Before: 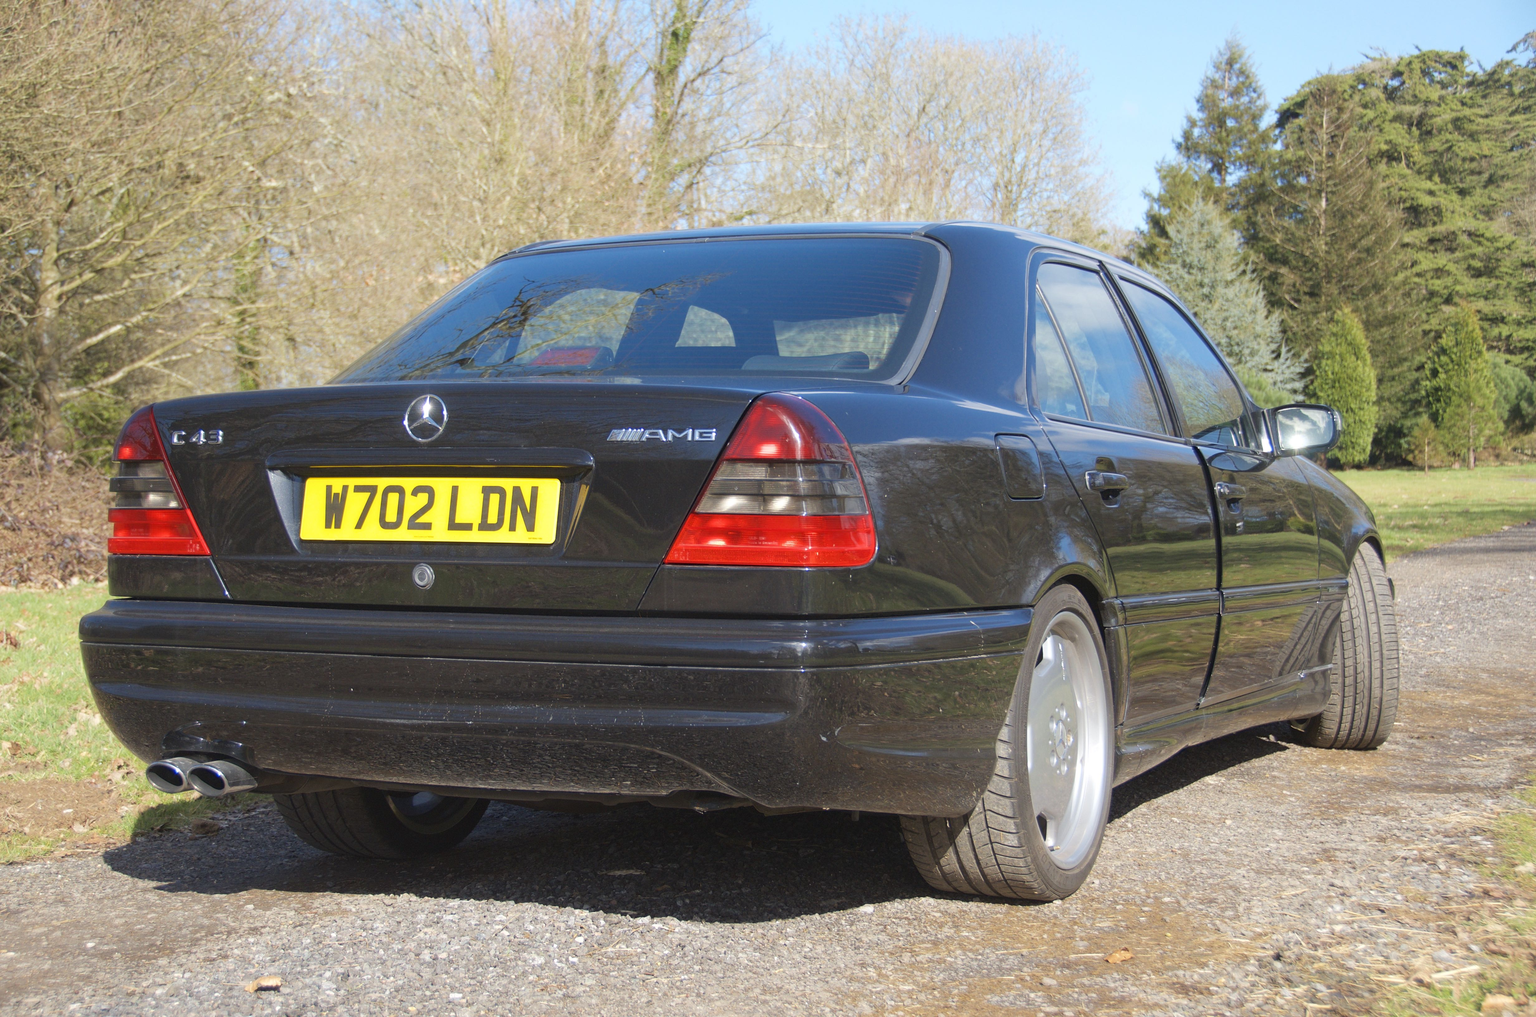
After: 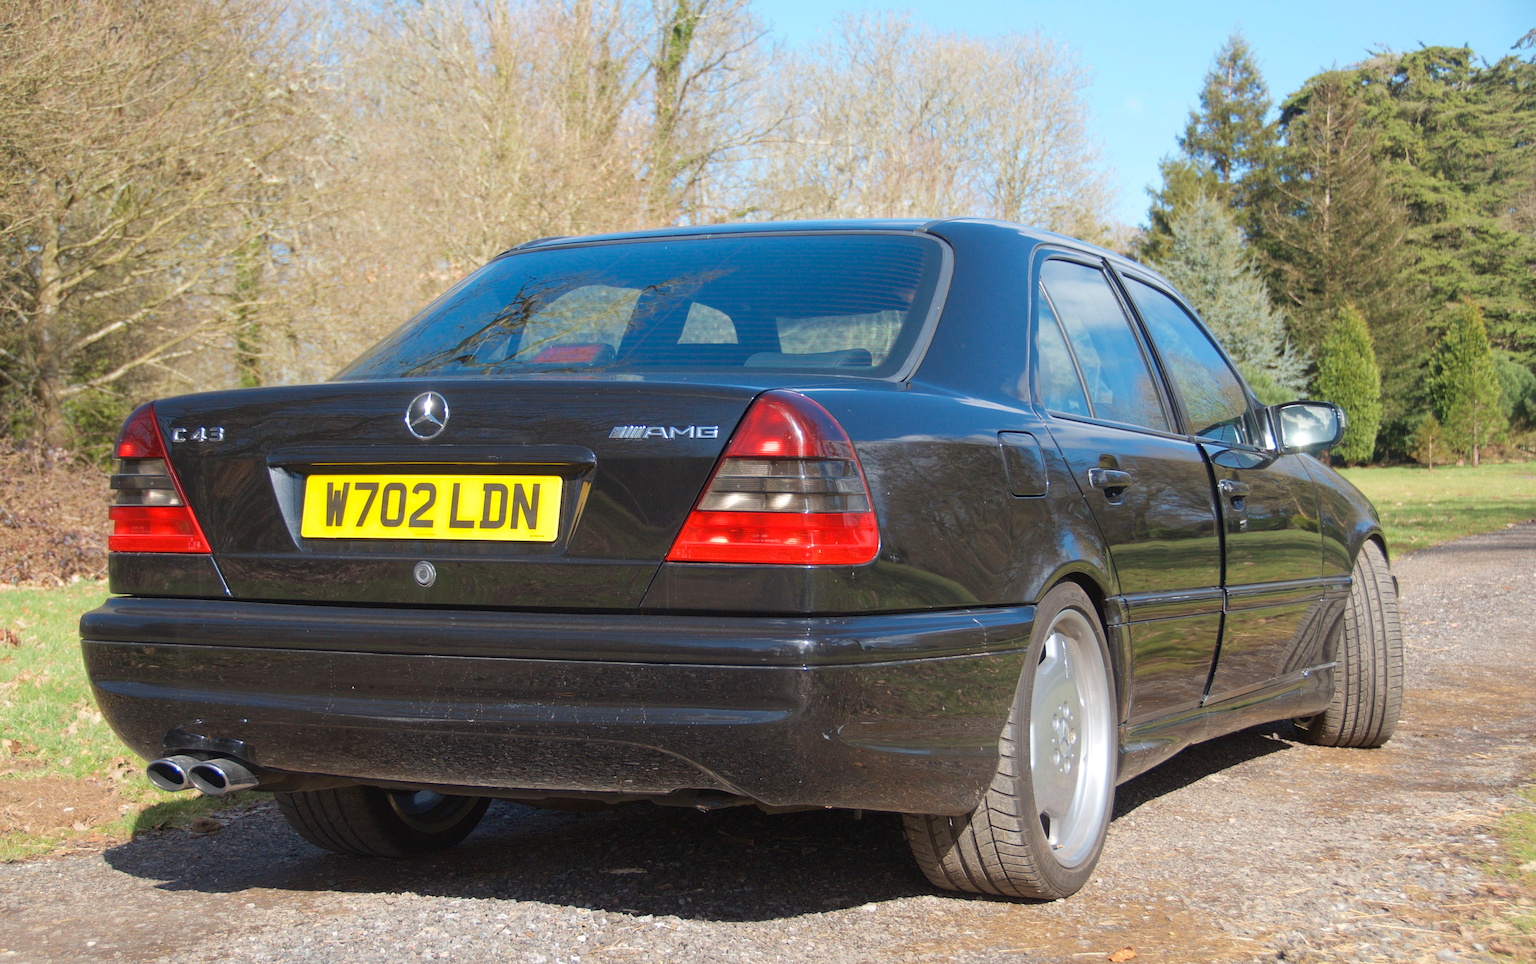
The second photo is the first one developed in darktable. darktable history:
crop: top 0.438%, right 0.258%, bottom 5.008%
base curve: curves: ch0 [(0, 0) (0.472, 0.455) (1, 1)], preserve colors none
